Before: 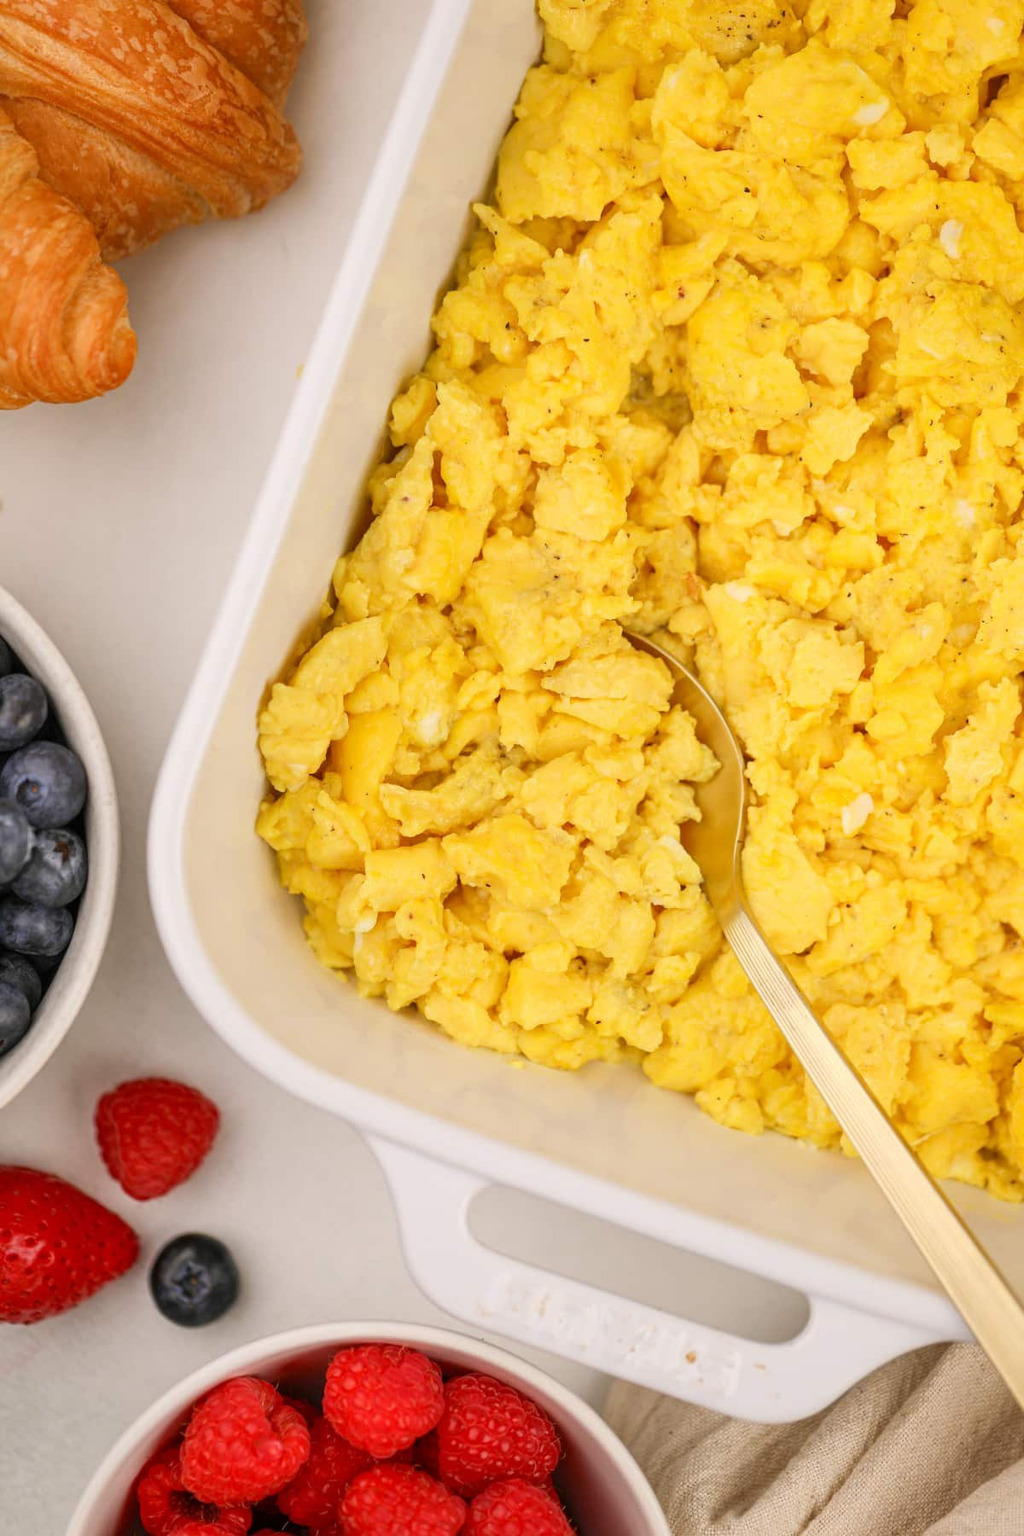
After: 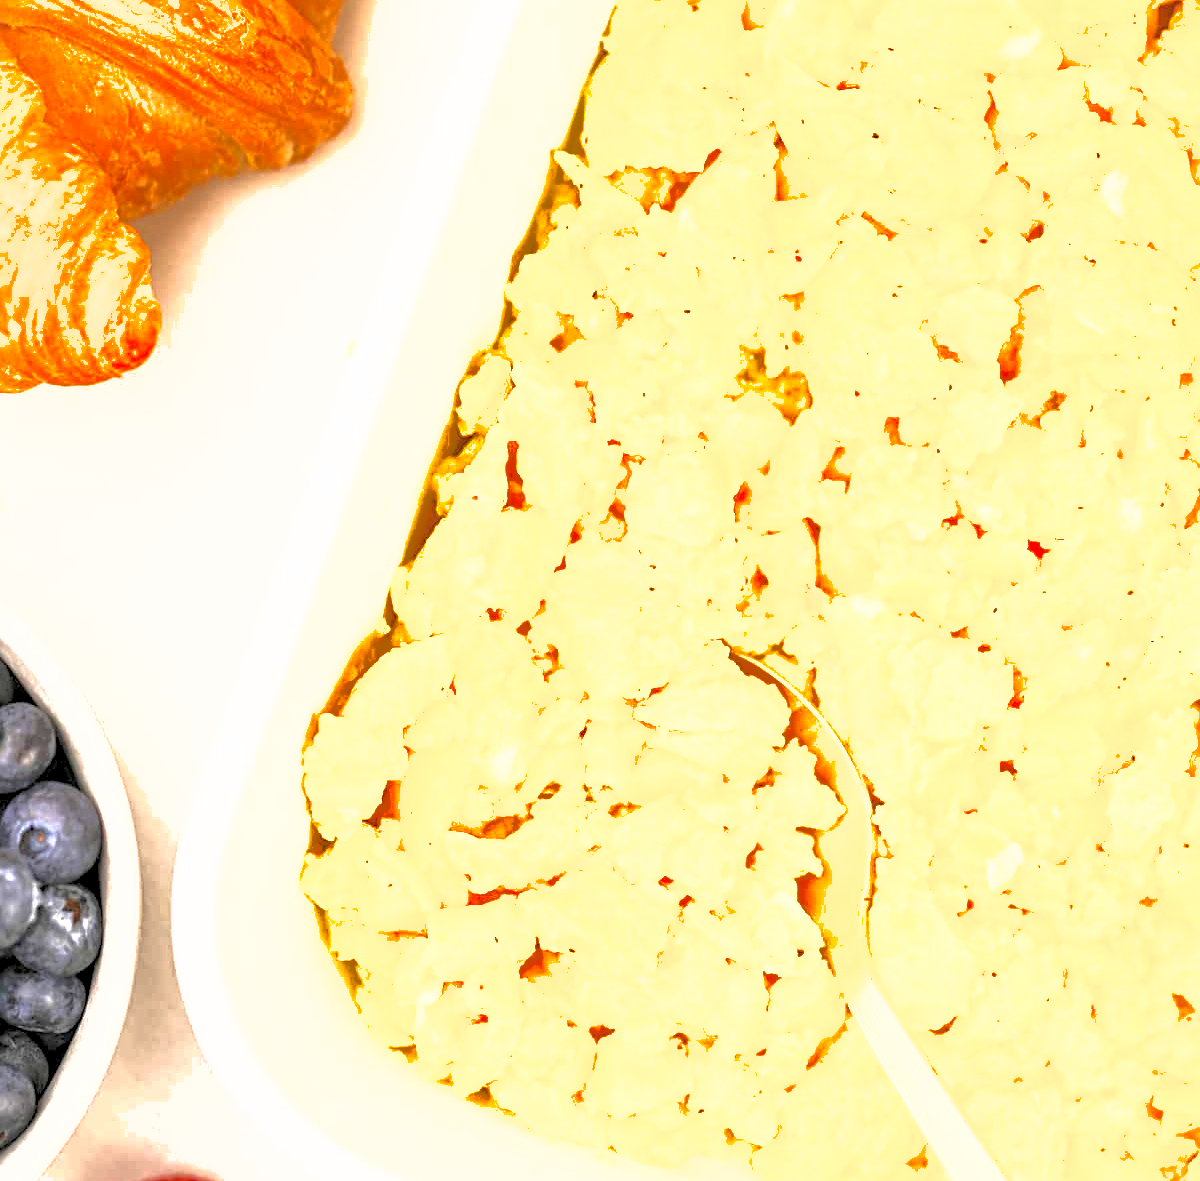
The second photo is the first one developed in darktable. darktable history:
crop and rotate: top 4.848%, bottom 29.503%
exposure: black level correction 0, exposure 1.5 EV, compensate highlight preservation false
sharpen: on, module defaults
shadows and highlights: on, module defaults
rgb levels: levels [[0.01, 0.419, 0.839], [0, 0.5, 1], [0, 0.5, 1]]
